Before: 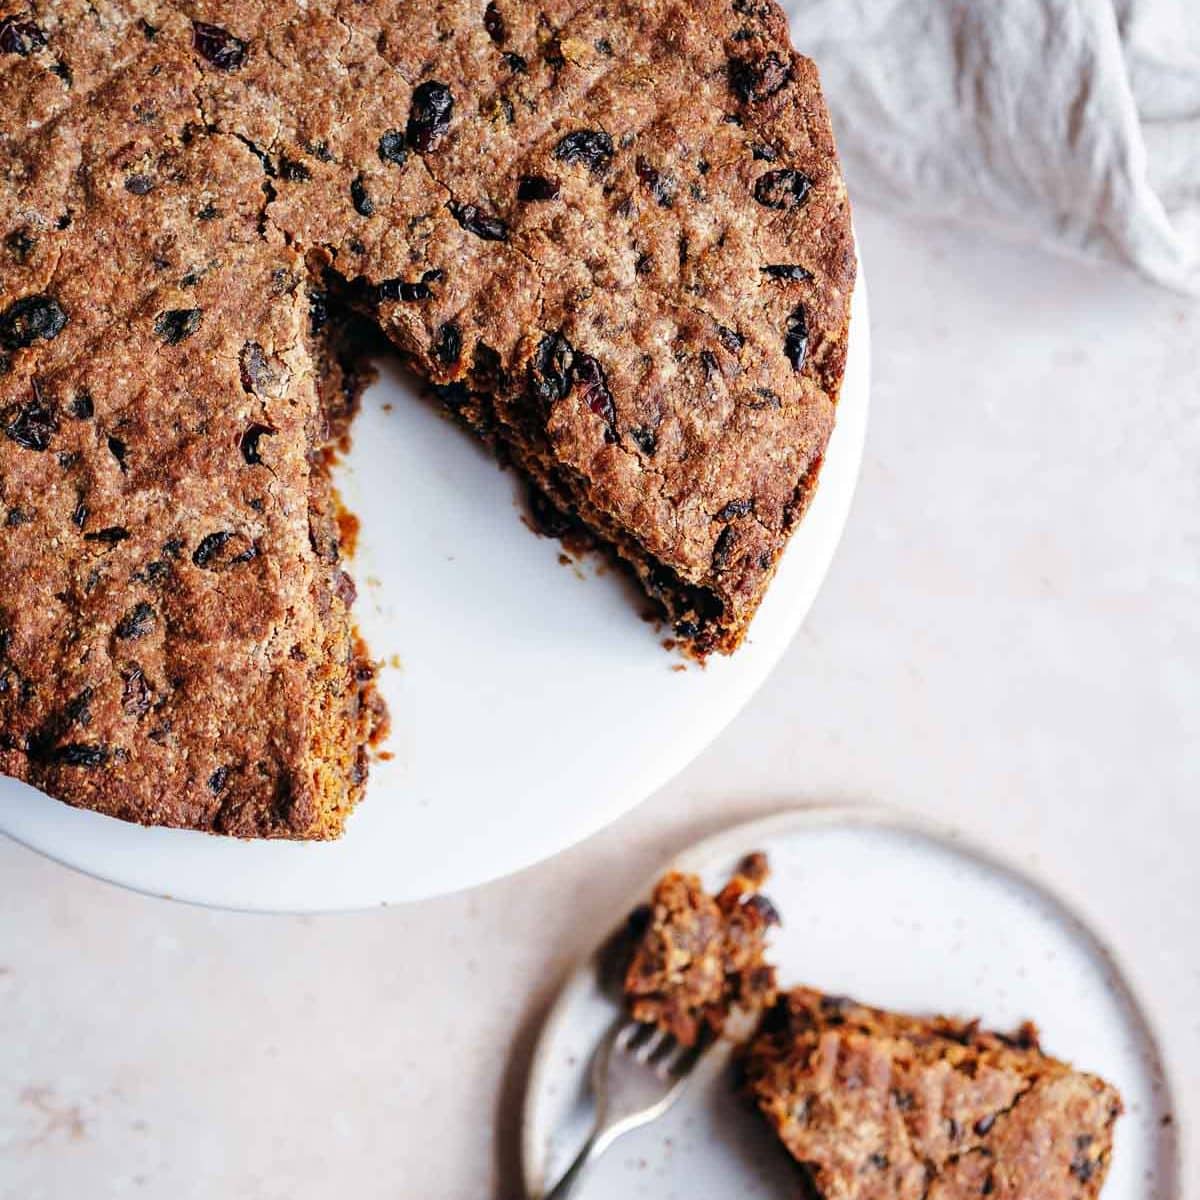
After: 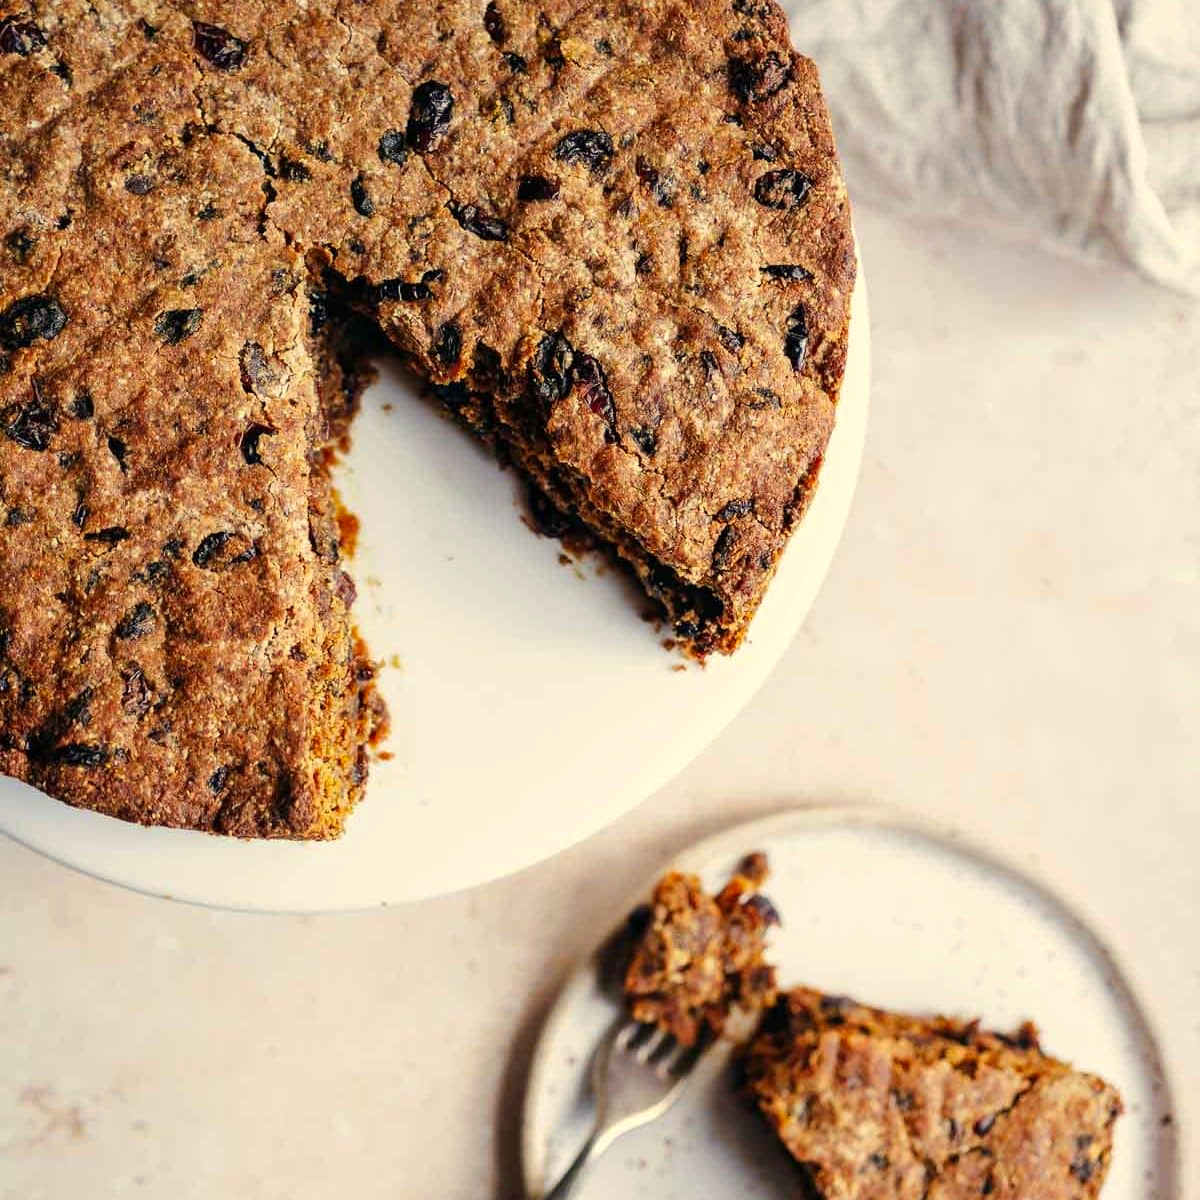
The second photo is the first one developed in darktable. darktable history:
color correction: highlights a* 1.27, highlights b* 17.13
